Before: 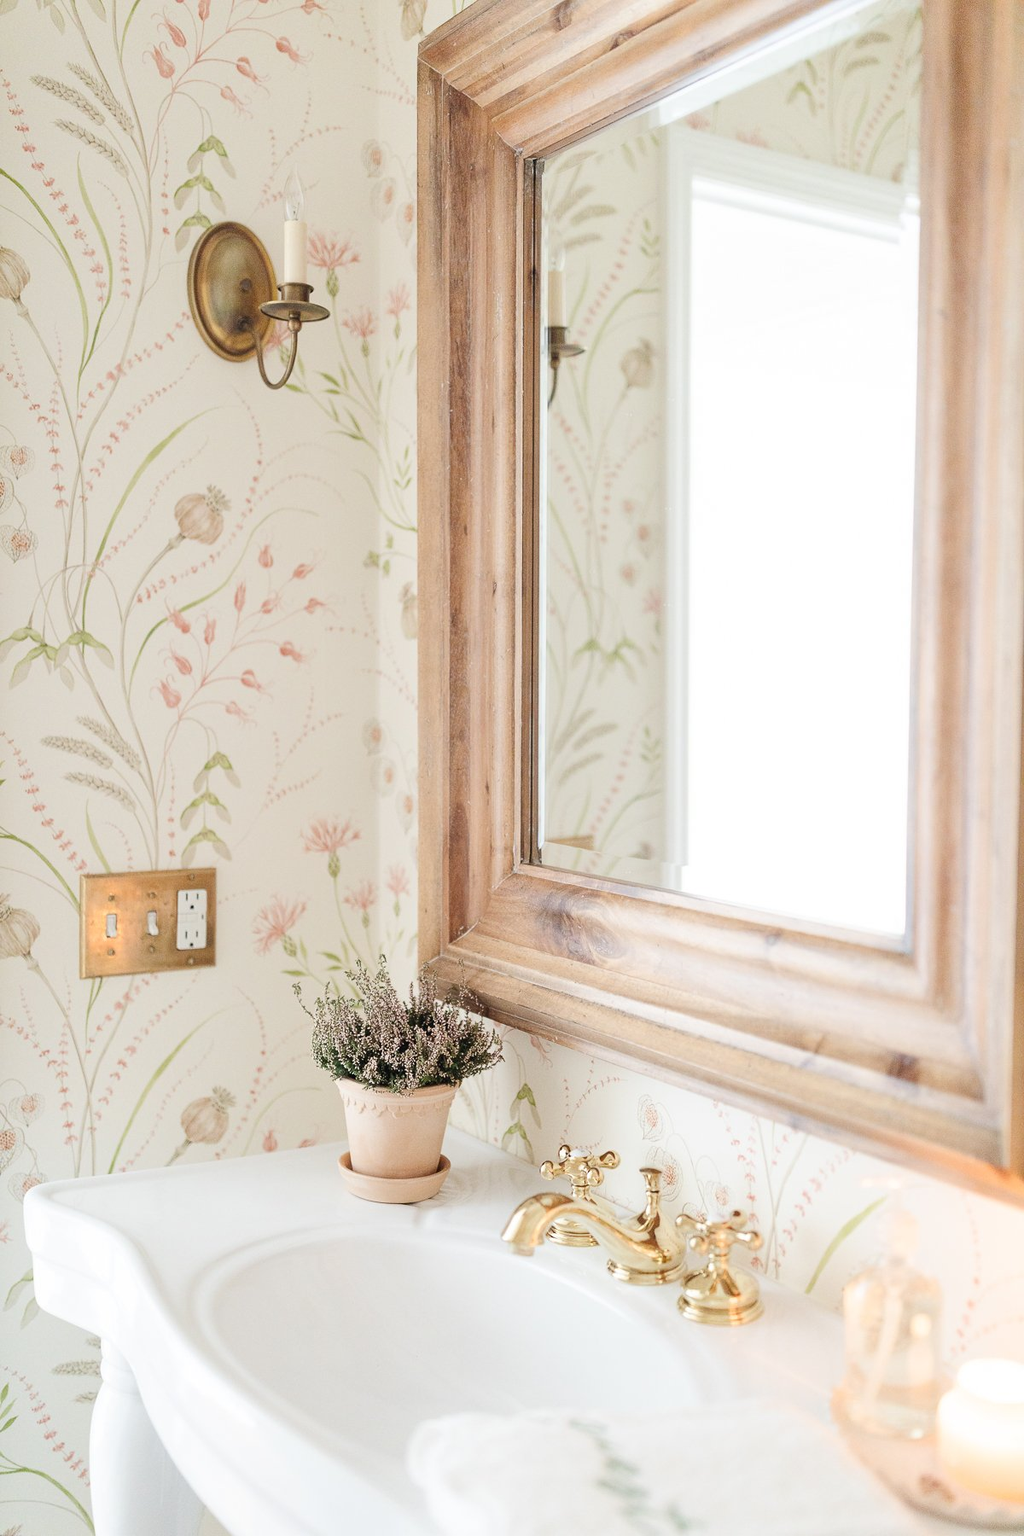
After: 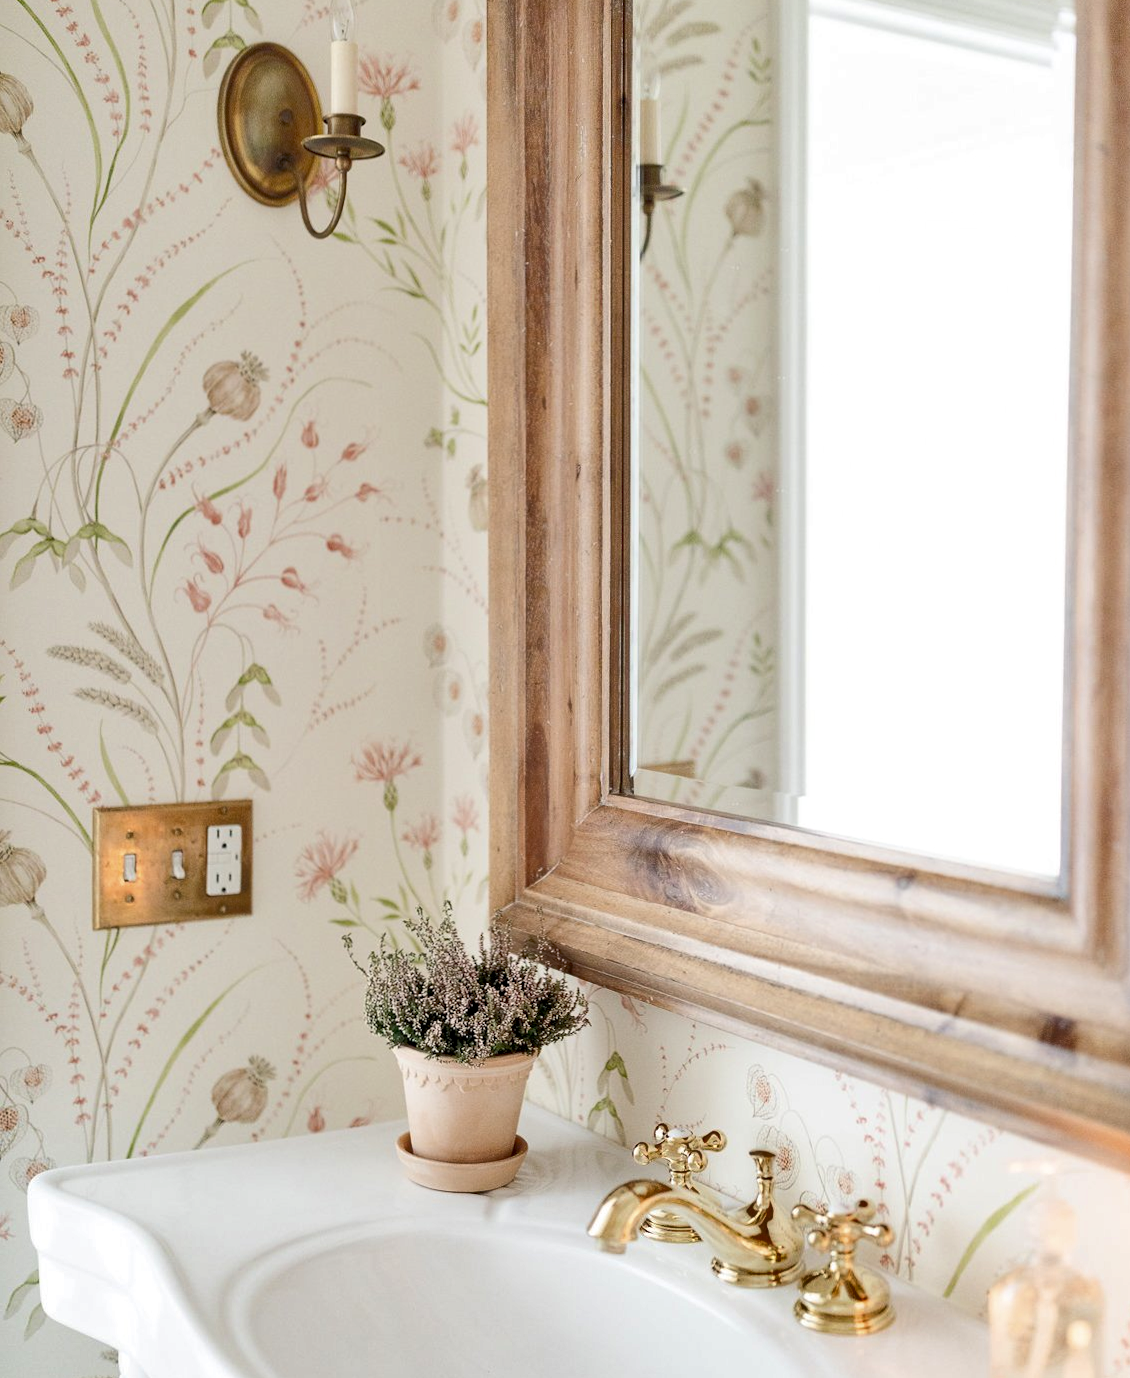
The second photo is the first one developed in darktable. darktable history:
crop and rotate: angle 0.098°, top 12.019%, right 5.587%, bottom 11.213%
shadows and highlights: low approximation 0.01, soften with gaussian
exposure: black level correction 0.01, exposure 0.01 EV, compensate exposure bias true, compensate highlight preservation false
